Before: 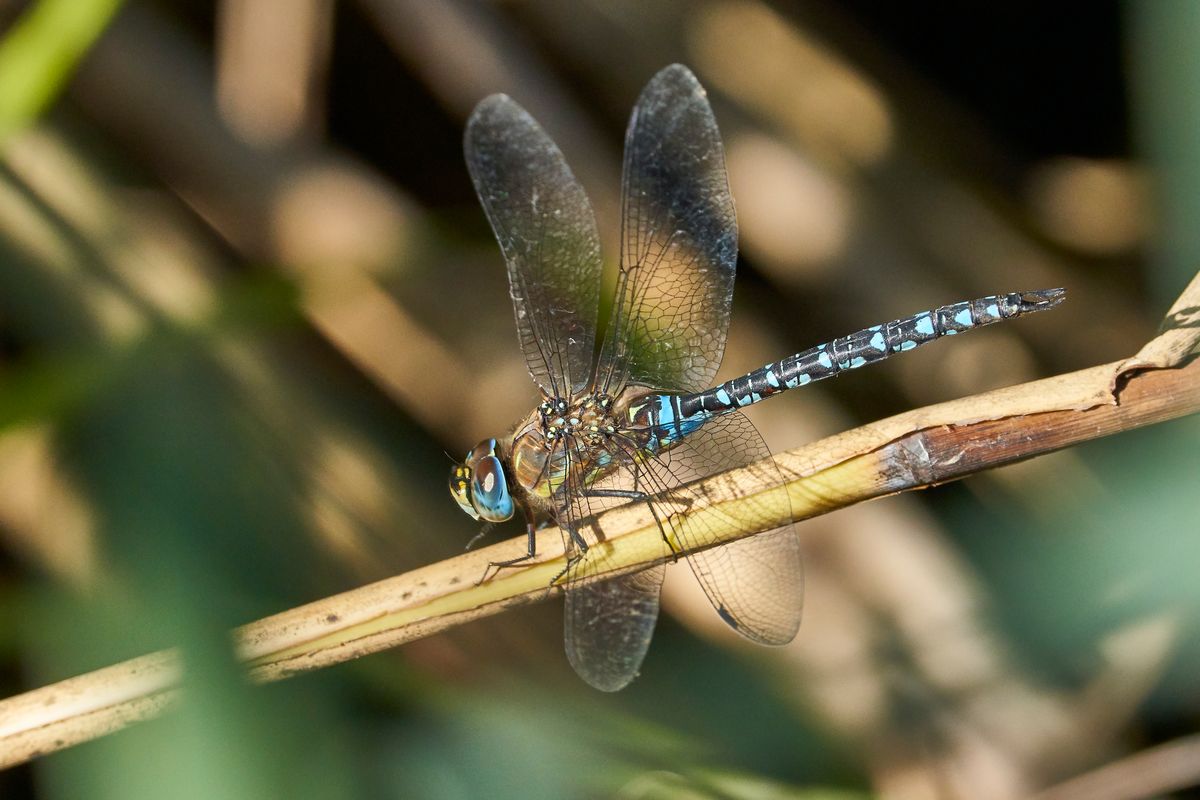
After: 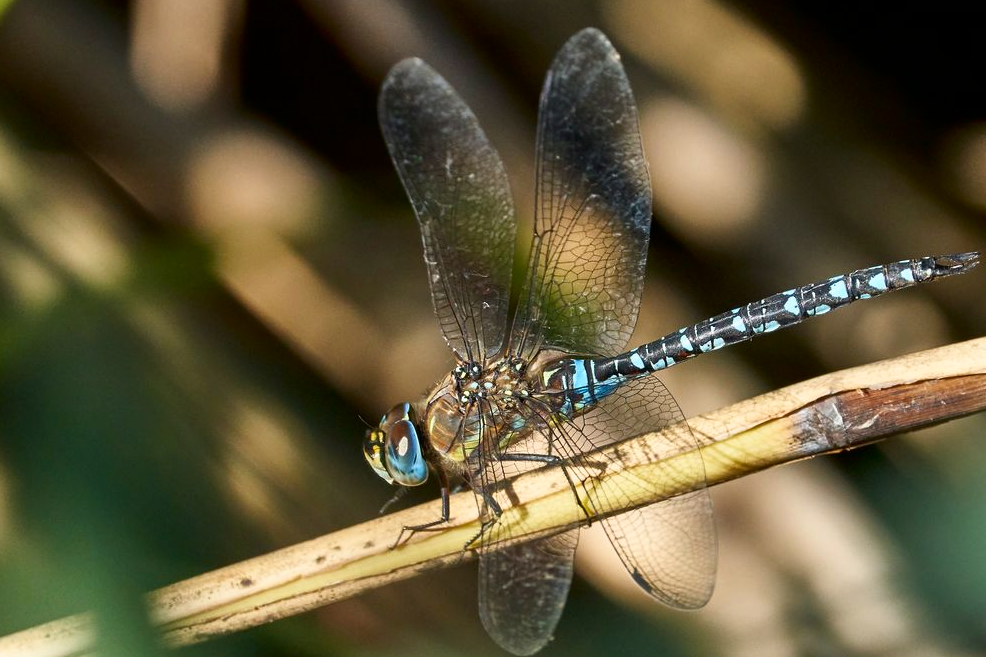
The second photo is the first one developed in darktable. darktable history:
crop and rotate: left 7.196%, top 4.574%, right 10.605%, bottom 13.178%
shadows and highlights: shadows -62.32, white point adjustment -5.22, highlights 61.59
exposure: compensate highlight preservation false
